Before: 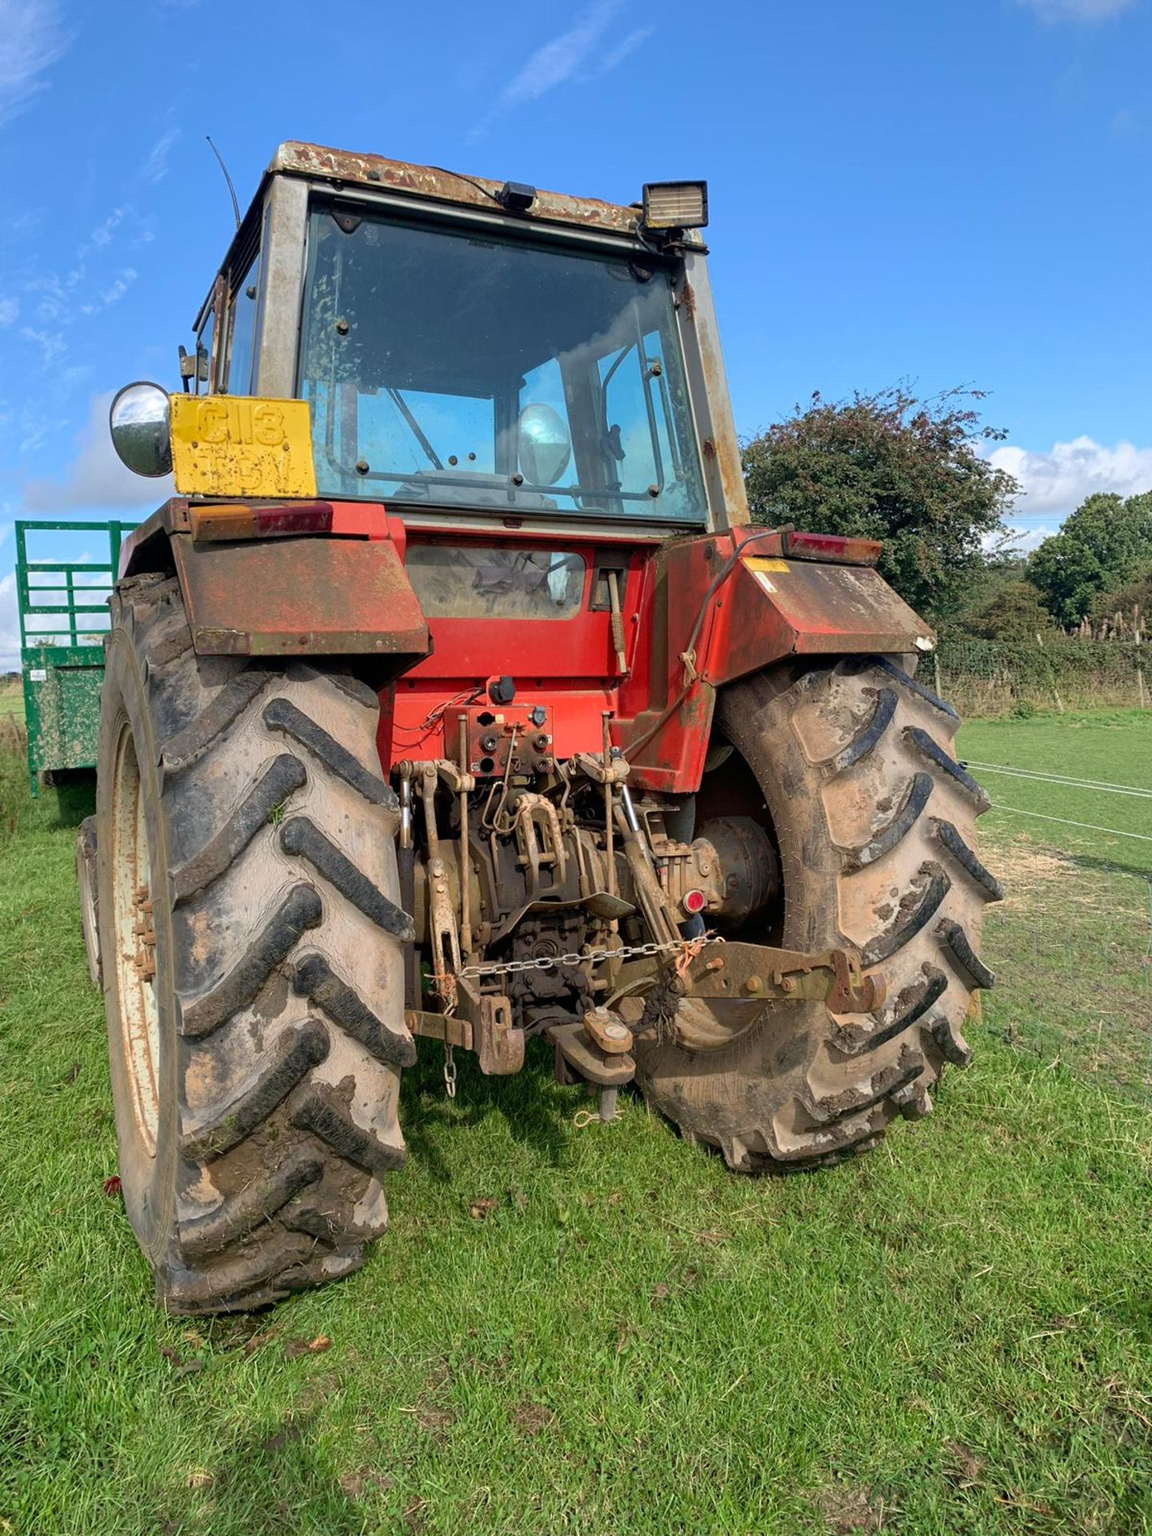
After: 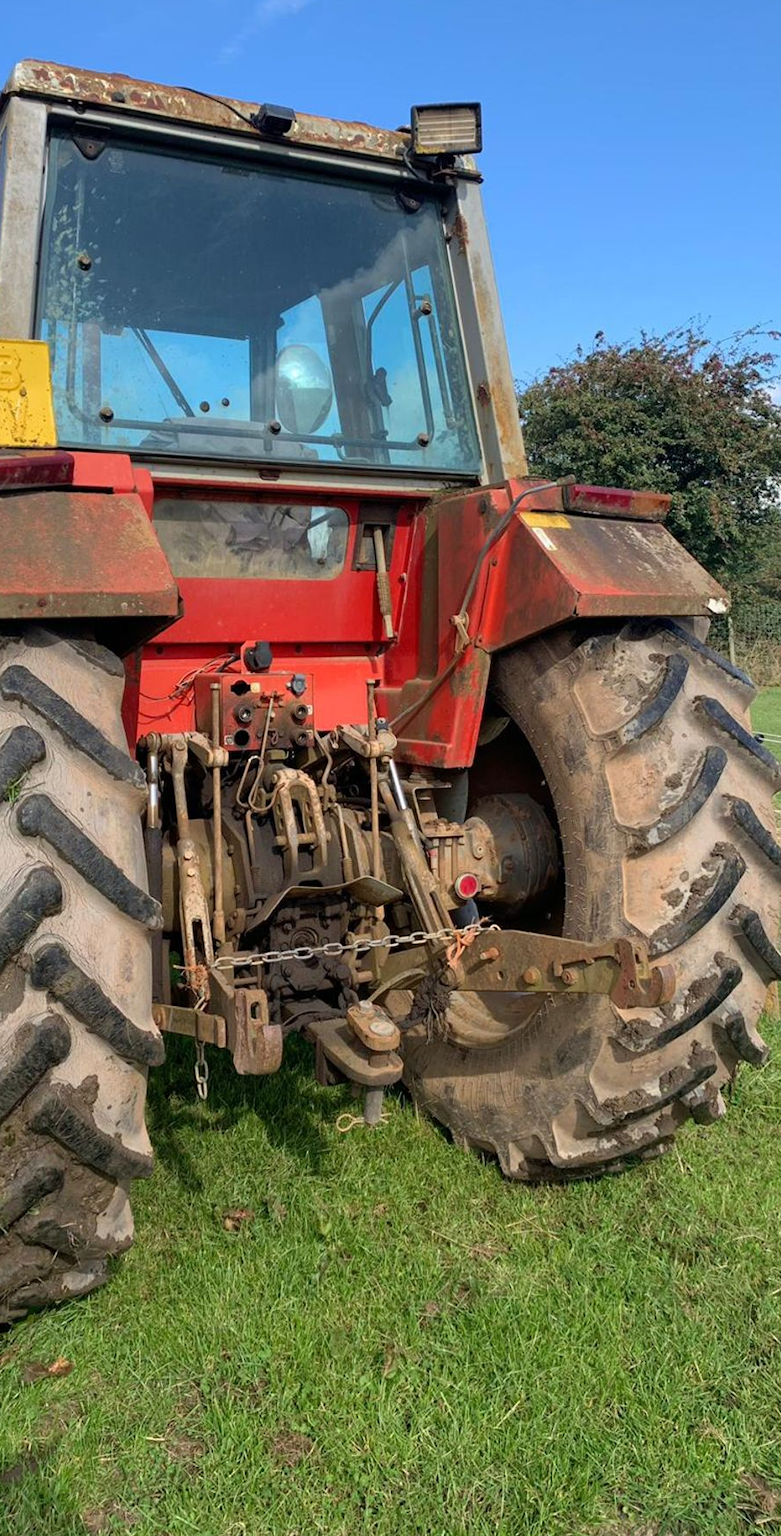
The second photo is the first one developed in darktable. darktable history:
crop and rotate: left 23.045%, top 5.63%, right 14.473%, bottom 2.349%
